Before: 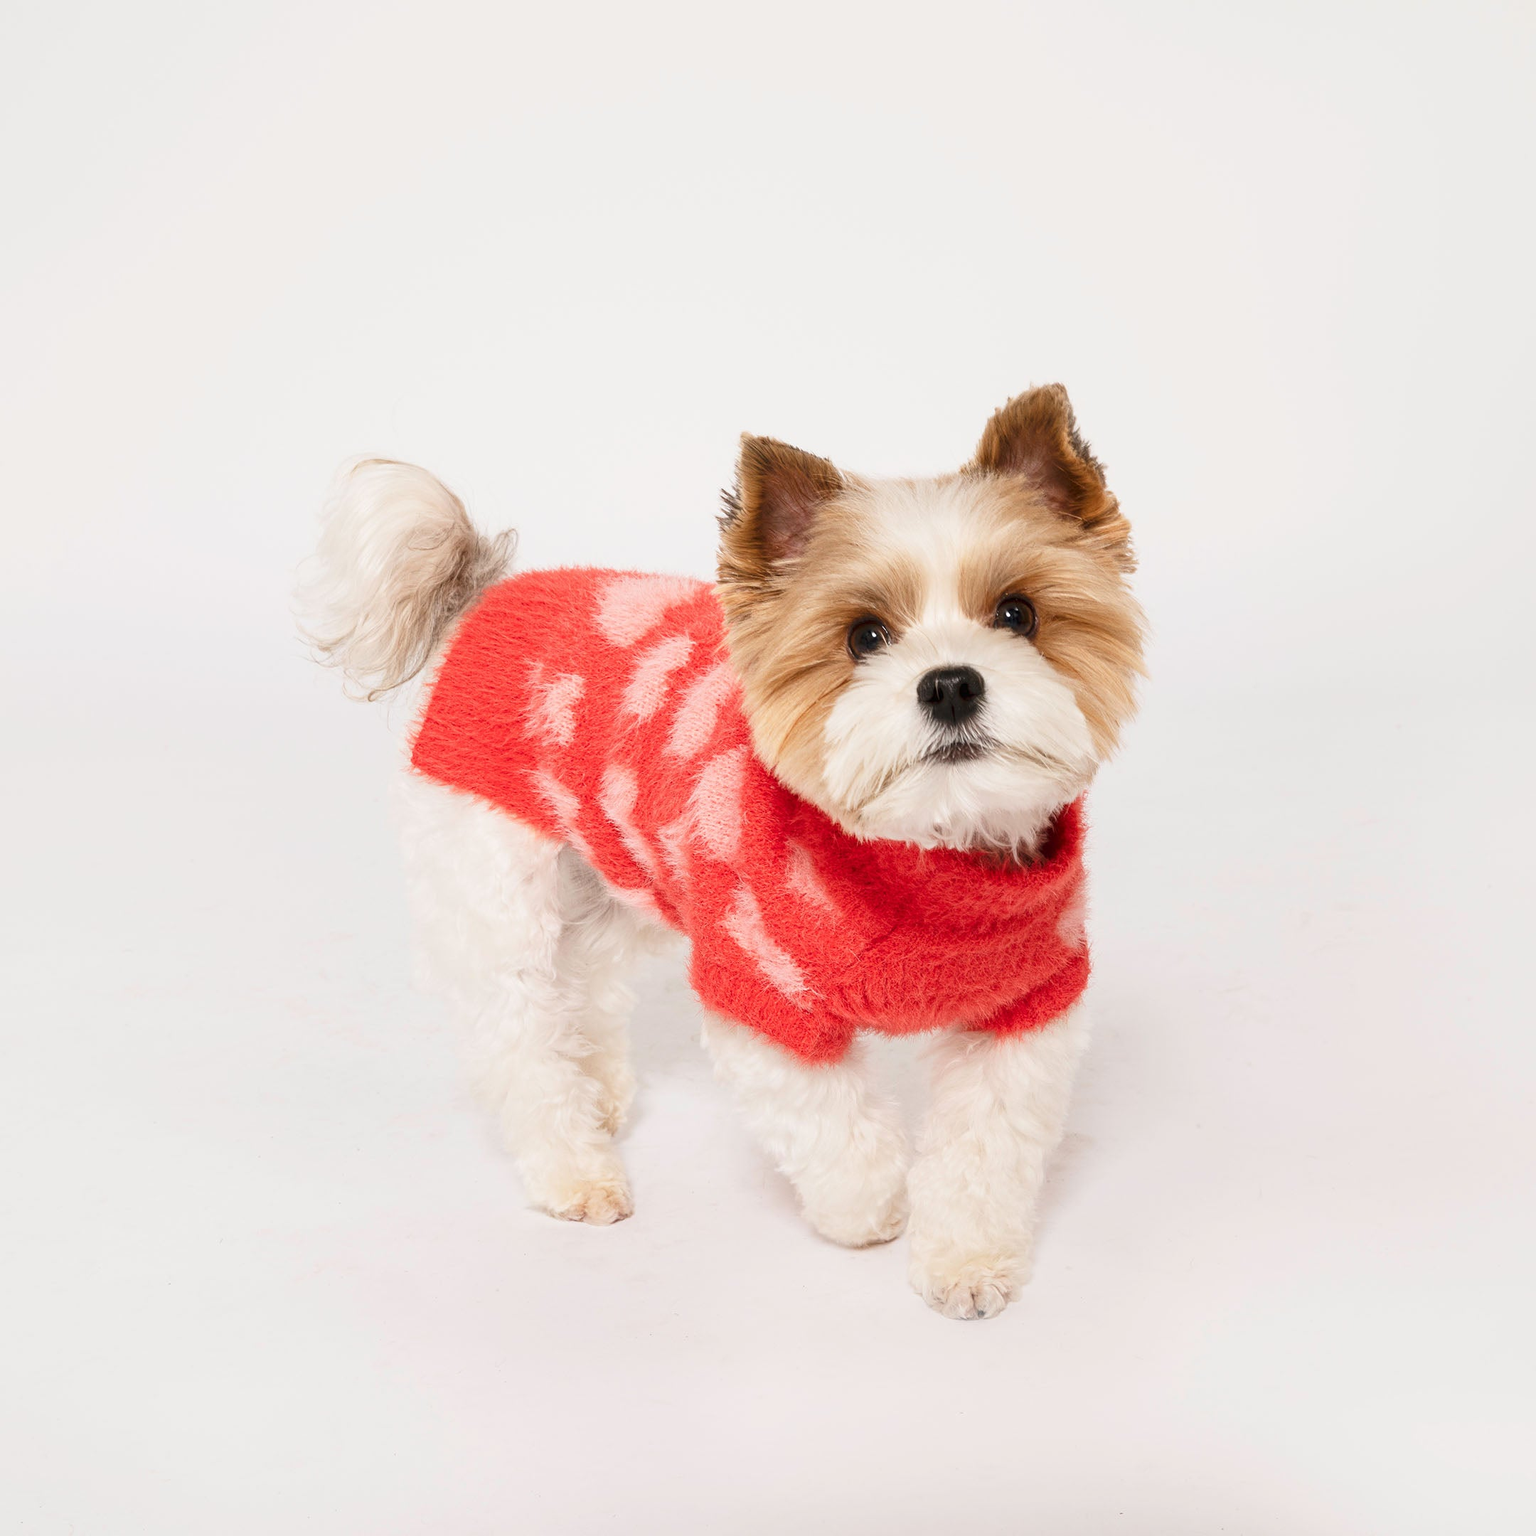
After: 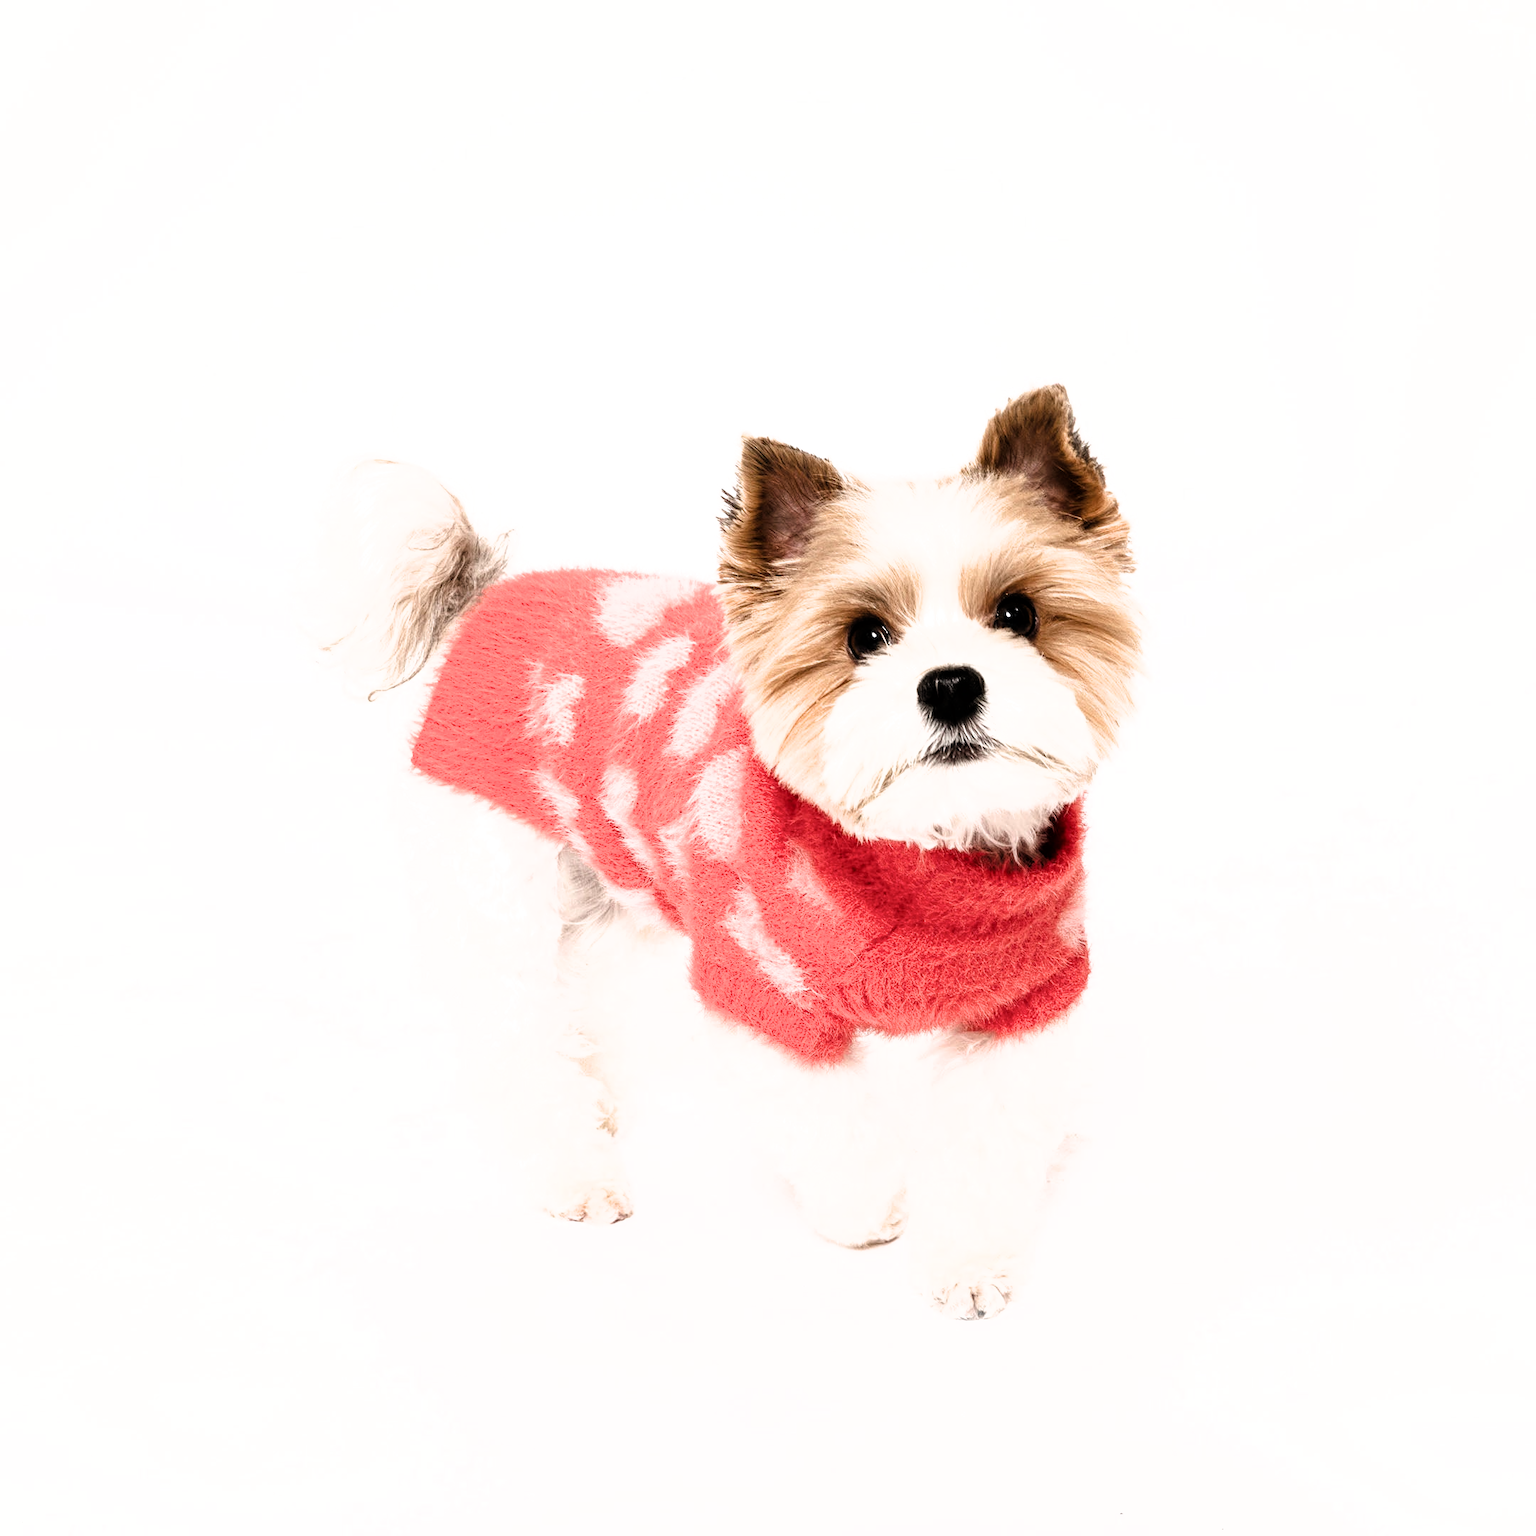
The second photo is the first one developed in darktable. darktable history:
filmic rgb: black relative exposure -8.23 EV, white relative exposure 2.22 EV, threshold 5.98 EV, hardness 7.04, latitude 86.5%, contrast 1.692, highlights saturation mix -3.41%, shadows ↔ highlights balance -1.94%, enable highlight reconstruction true
